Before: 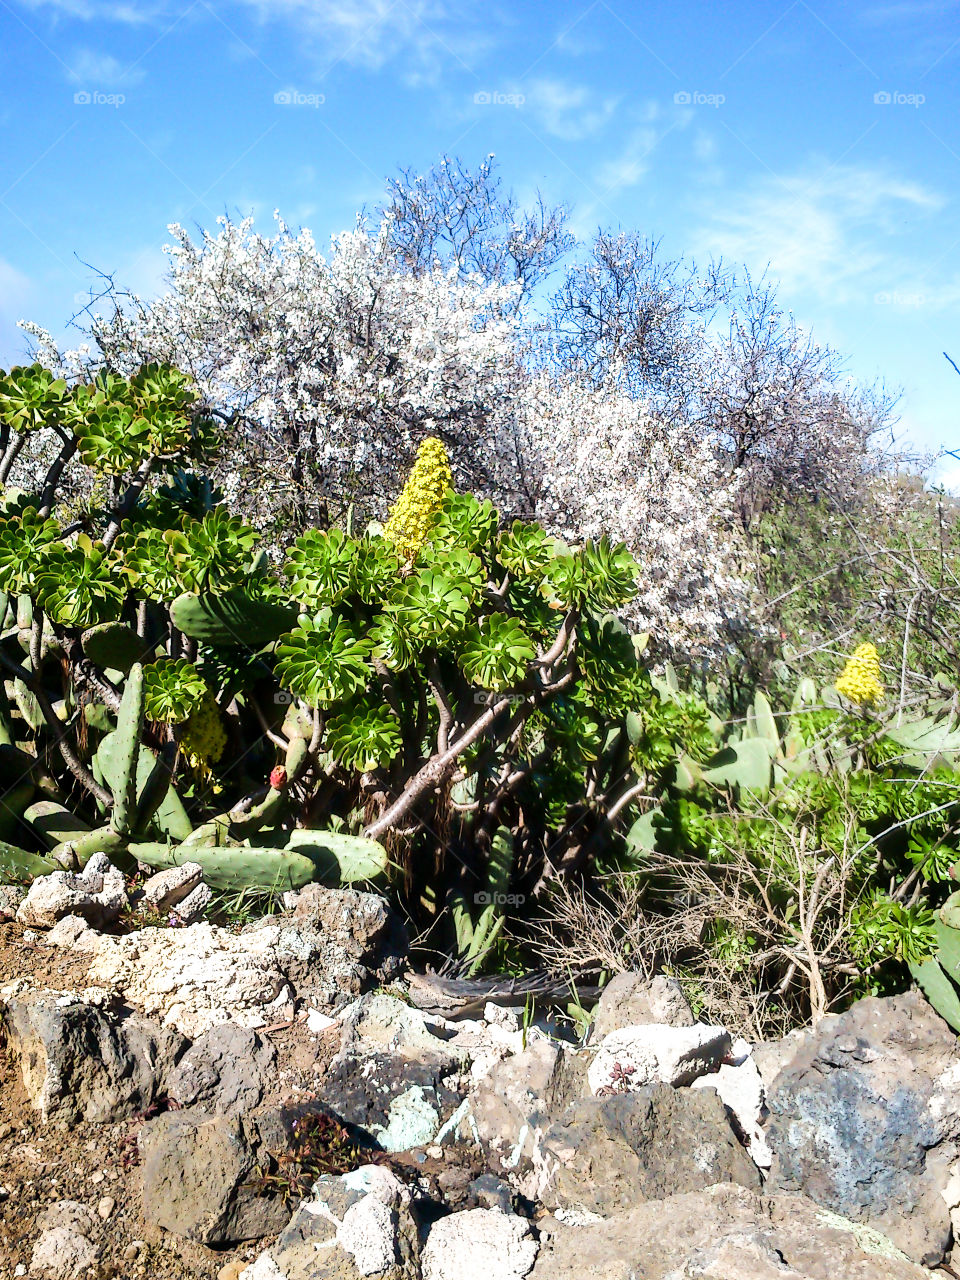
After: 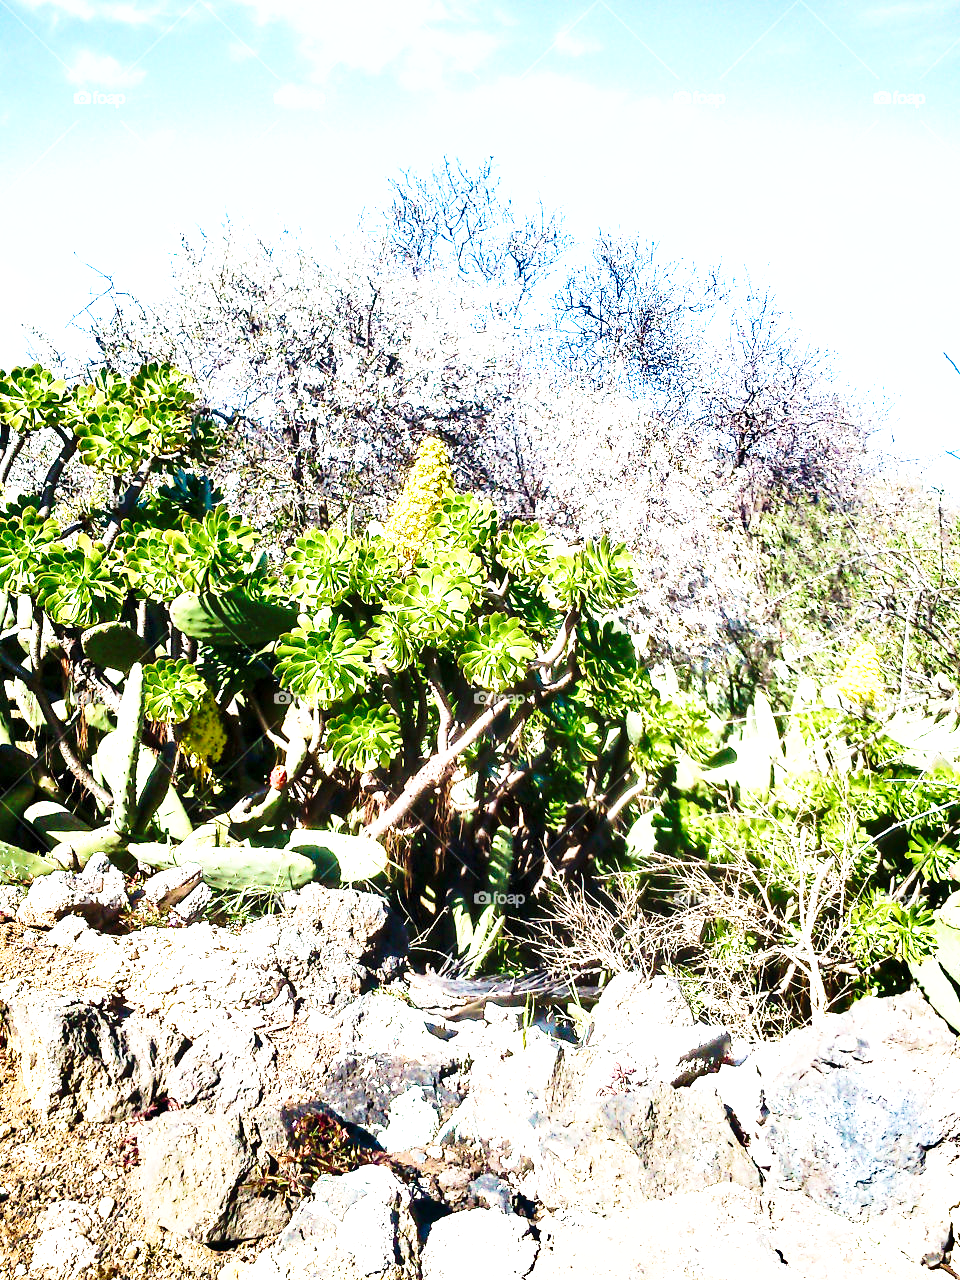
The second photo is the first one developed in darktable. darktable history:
base curve: curves: ch0 [(0, 0) (0.032, 0.037) (0.105, 0.228) (0.435, 0.76) (0.856, 0.983) (1, 1)], preserve colors none
velvia: on, module defaults
shadows and highlights: low approximation 0.01, soften with gaussian
exposure: exposure 1.068 EV, compensate highlight preservation false
